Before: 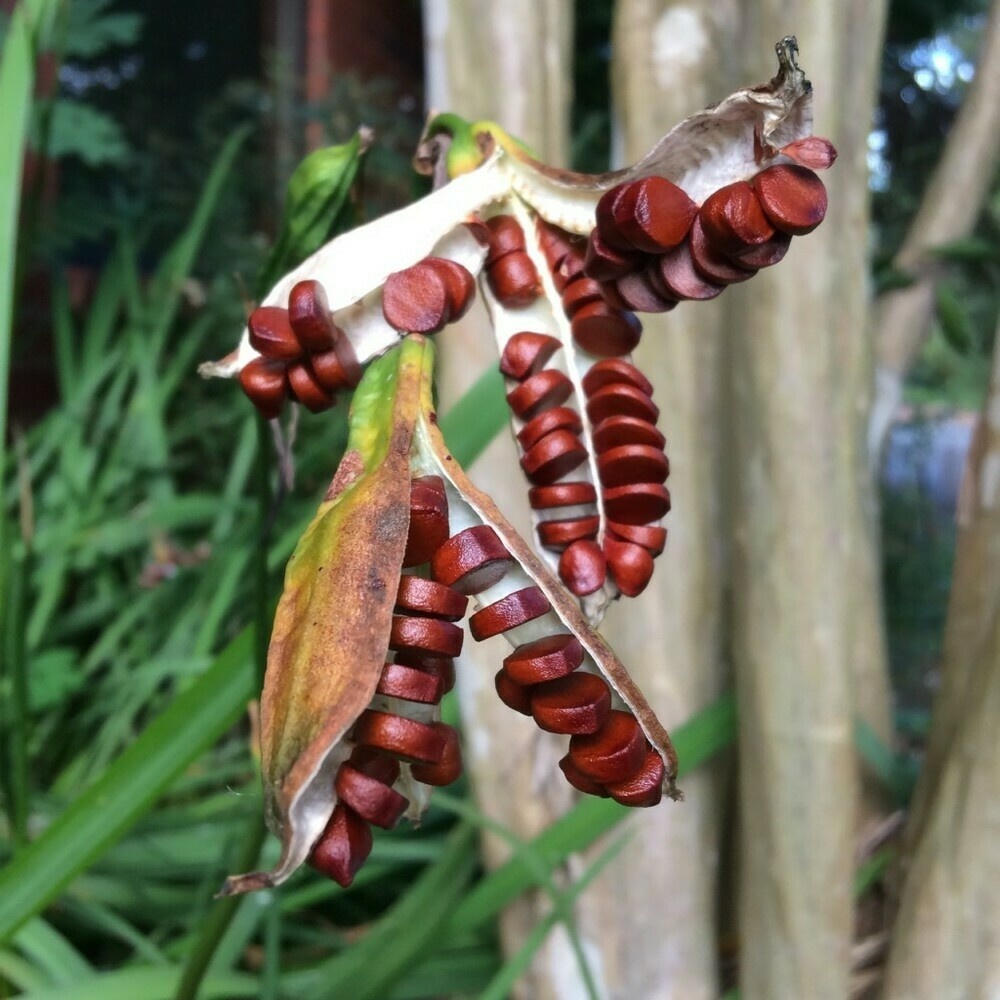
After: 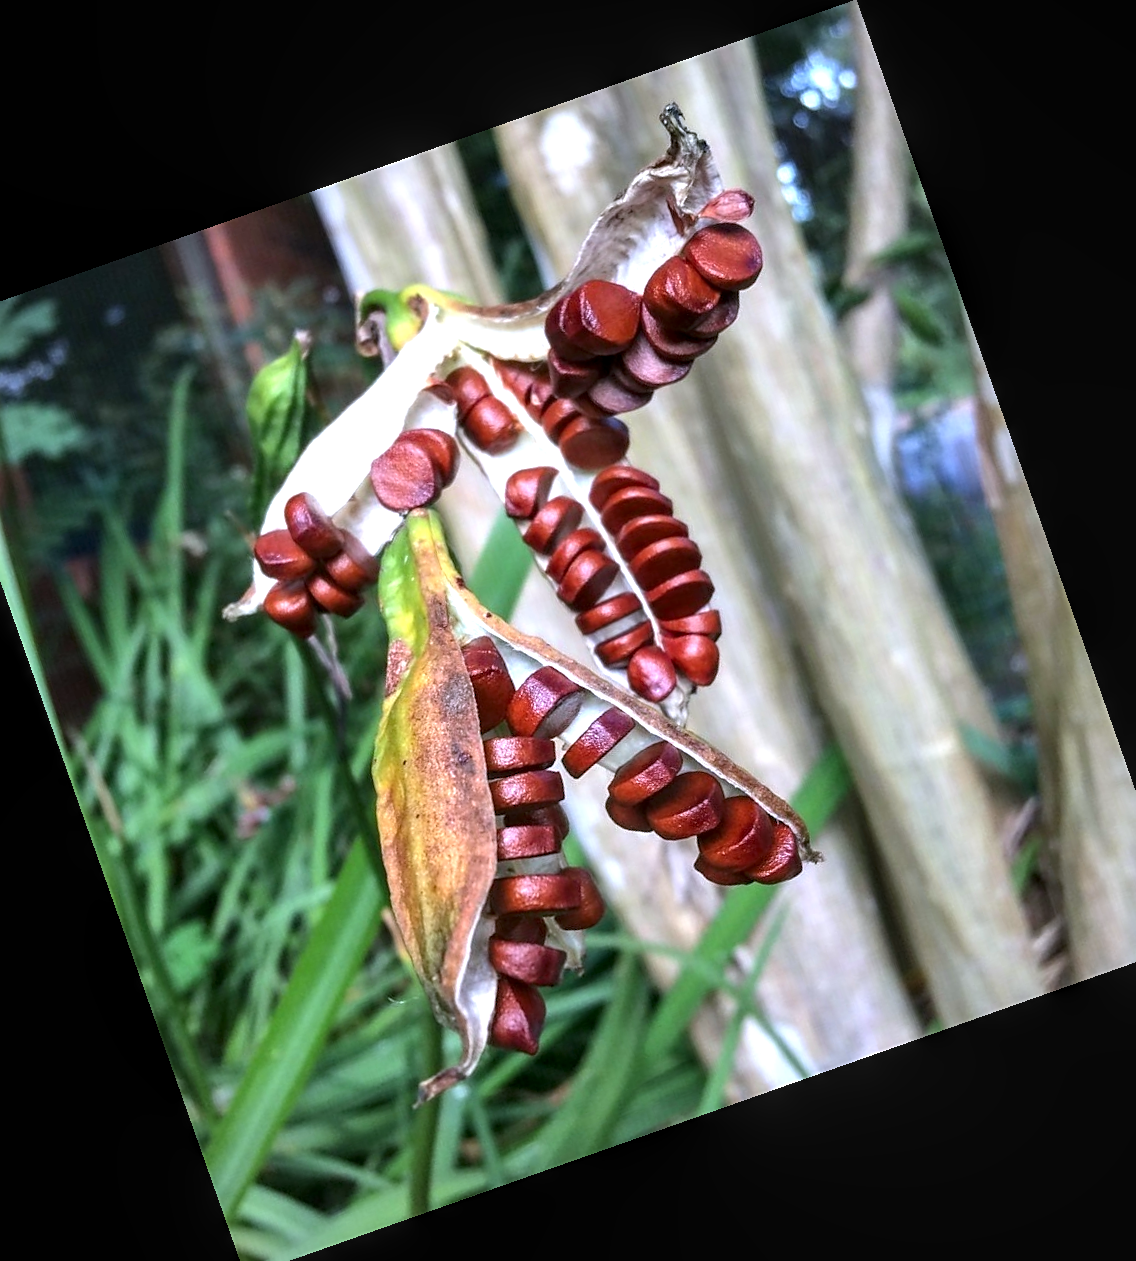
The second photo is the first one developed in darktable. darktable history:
crop and rotate: angle 19.43°, left 6.812%, right 4.125%, bottom 1.087%
exposure: black level correction 0, exposure 0.7 EV, compensate exposure bias true, compensate highlight preservation false
white balance: red 0.967, blue 1.119, emerald 0.756
sharpen: radius 1.864, amount 0.398, threshold 1.271
local contrast: detail 130%
vignetting: fall-off radius 81.94%
